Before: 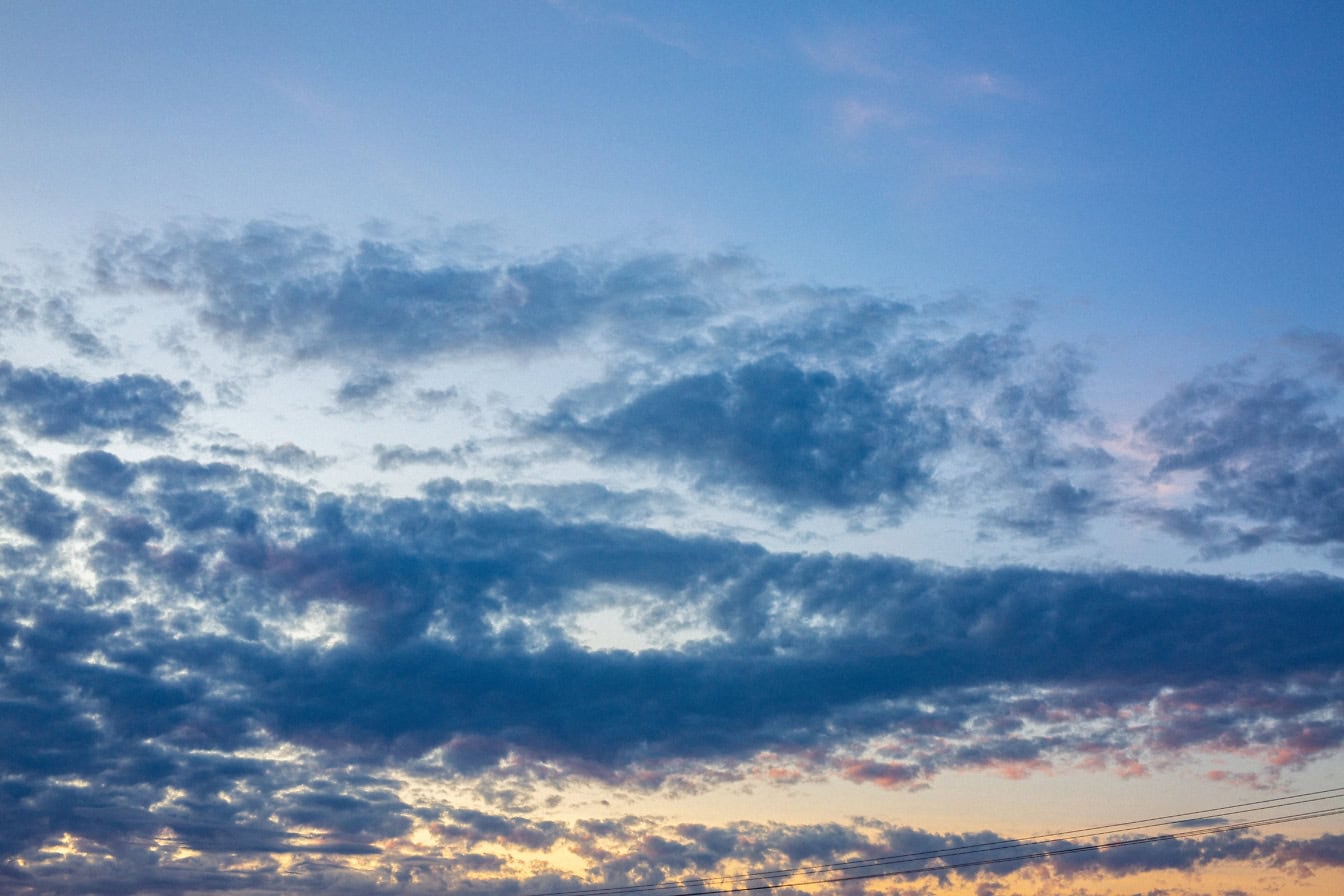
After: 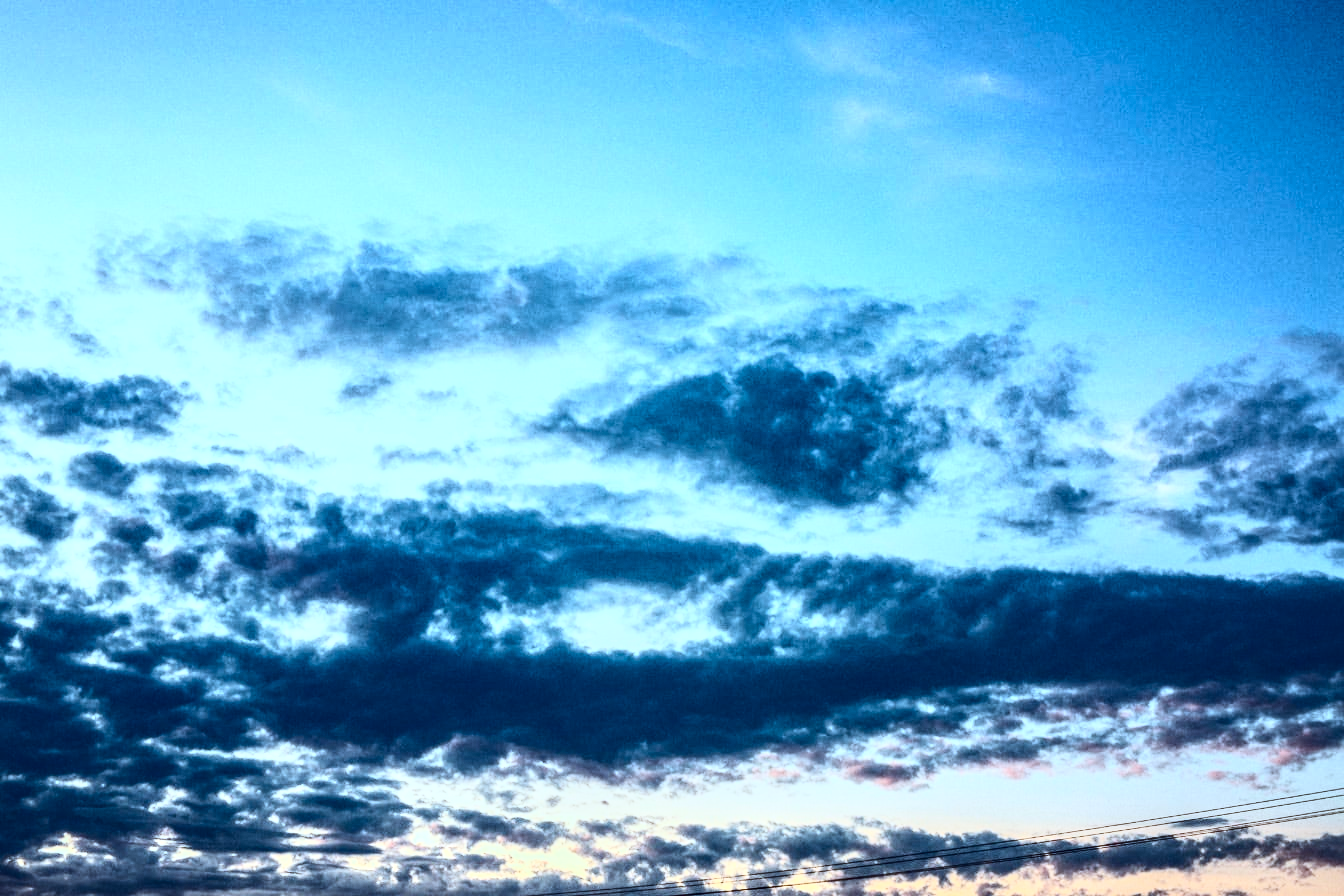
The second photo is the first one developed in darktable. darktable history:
local contrast: on, module defaults
tone curve: curves: ch0 [(0, 0) (0.003, 0.006) (0.011, 0.008) (0.025, 0.011) (0.044, 0.015) (0.069, 0.019) (0.1, 0.023) (0.136, 0.03) (0.177, 0.042) (0.224, 0.065) (0.277, 0.103) (0.335, 0.177) (0.399, 0.294) (0.468, 0.463) (0.543, 0.639) (0.623, 0.805) (0.709, 0.909) (0.801, 0.967) (0.898, 0.989) (1, 1)], color space Lab, independent channels, preserve colors none
color correction: highlights a* -9.72, highlights b* -21.23
